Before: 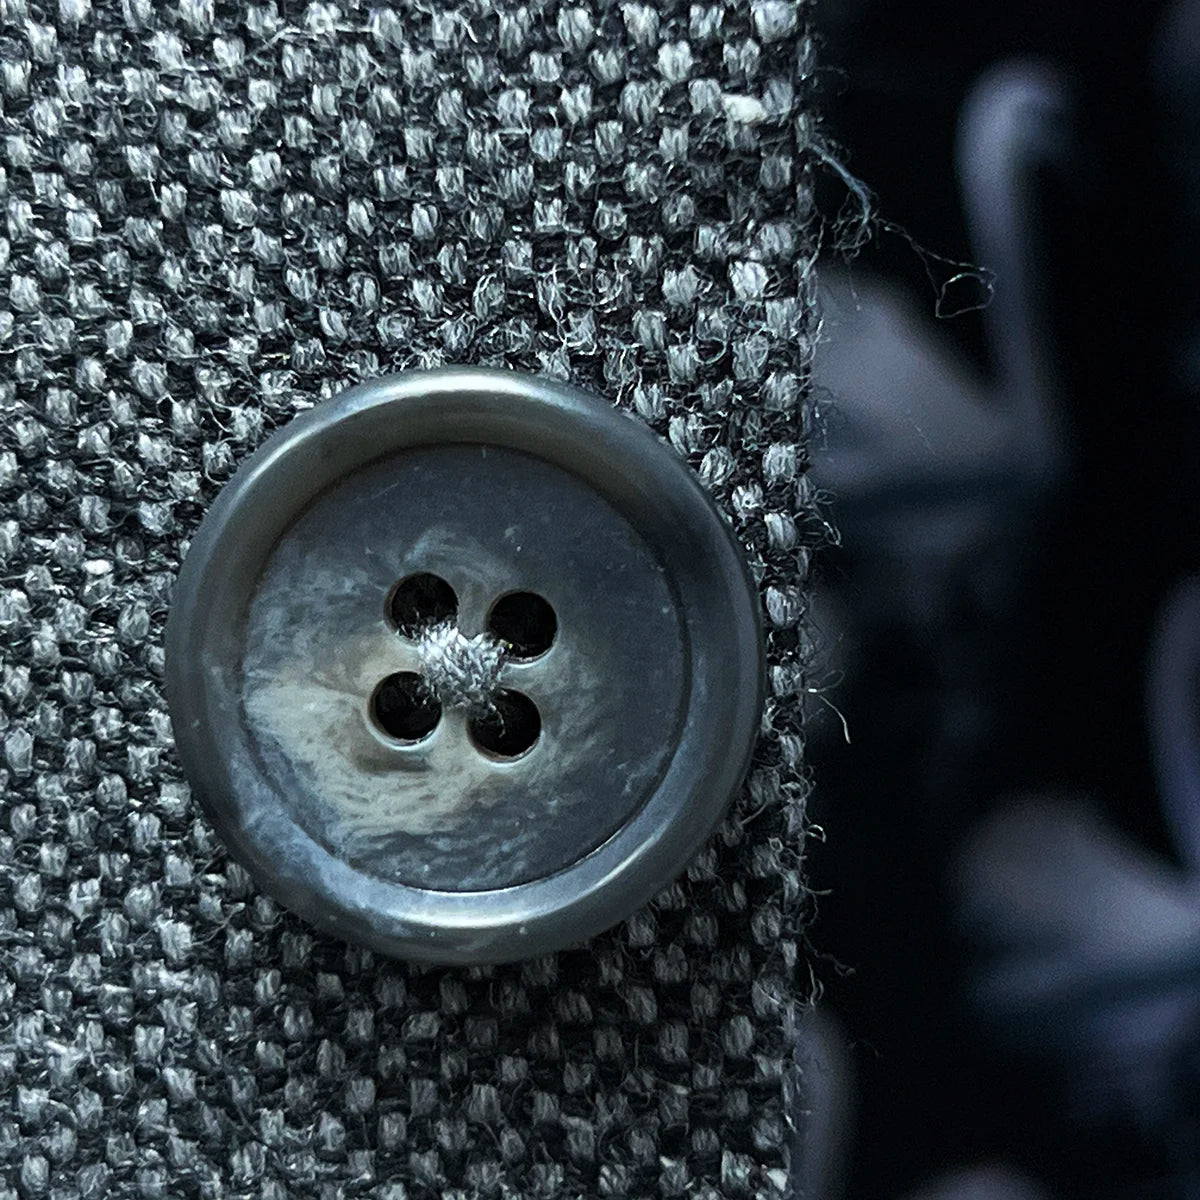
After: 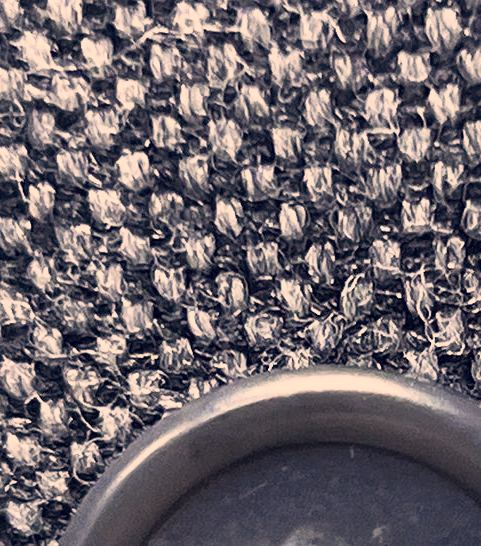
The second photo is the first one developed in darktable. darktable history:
crop and rotate: left 11.024%, top 0.046%, right 48.812%, bottom 54.401%
color correction: highlights a* 19.74, highlights b* 27.22, shadows a* 3.34, shadows b* -16.57, saturation 0.735
tone equalizer: -7 EV 0.203 EV, -6 EV 0.1 EV, -5 EV 0.072 EV, -4 EV 0.069 EV, -2 EV -0.016 EV, -1 EV -0.021 EV, +0 EV -0.067 EV, mask exposure compensation -0.504 EV
base curve: curves: ch0 [(0, 0) (0.088, 0.125) (0.176, 0.251) (0.354, 0.501) (0.613, 0.749) (1, 0.877)], preserve colors none
